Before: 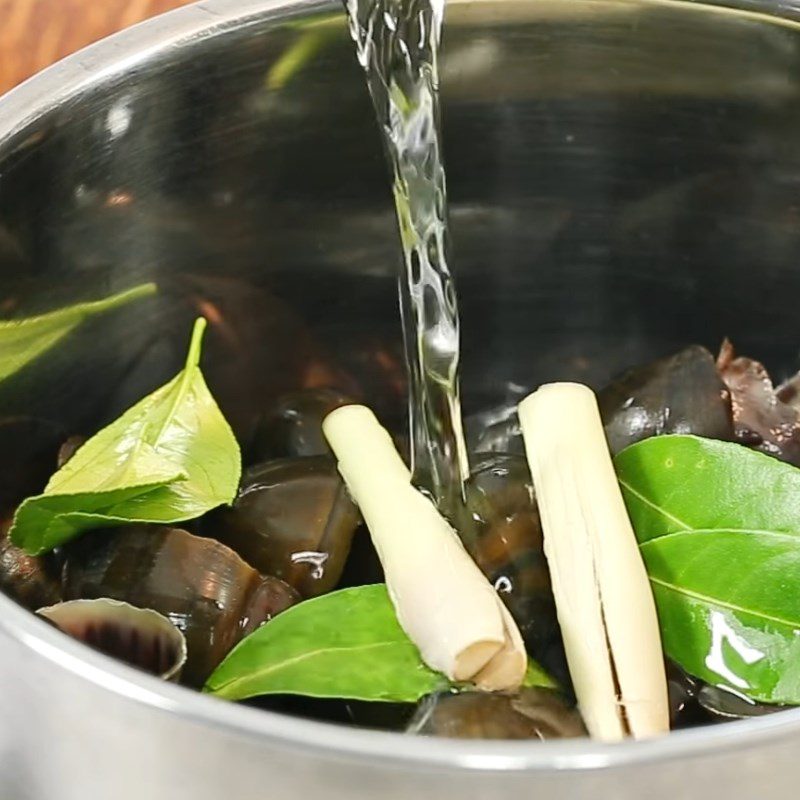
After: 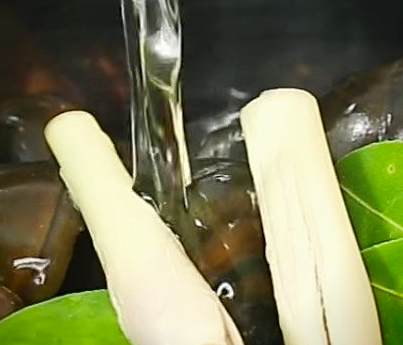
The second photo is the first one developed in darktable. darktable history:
sharpen: amount 0.215
tone equalizer: -7 EV 0.19 EV, -6 EV 0.099 EV, -5 EV 0.086 EV, -4 EV 0.056 EV, -2 EV -0.025 EV, -1 EV -0.021 EV, +0 EV -0.051 EV
crop: left 34.843%, top 36.776%, right 14.78%, bottom 20.079%
vignetting: fall-off radius 60.87%, saturation 0.386
